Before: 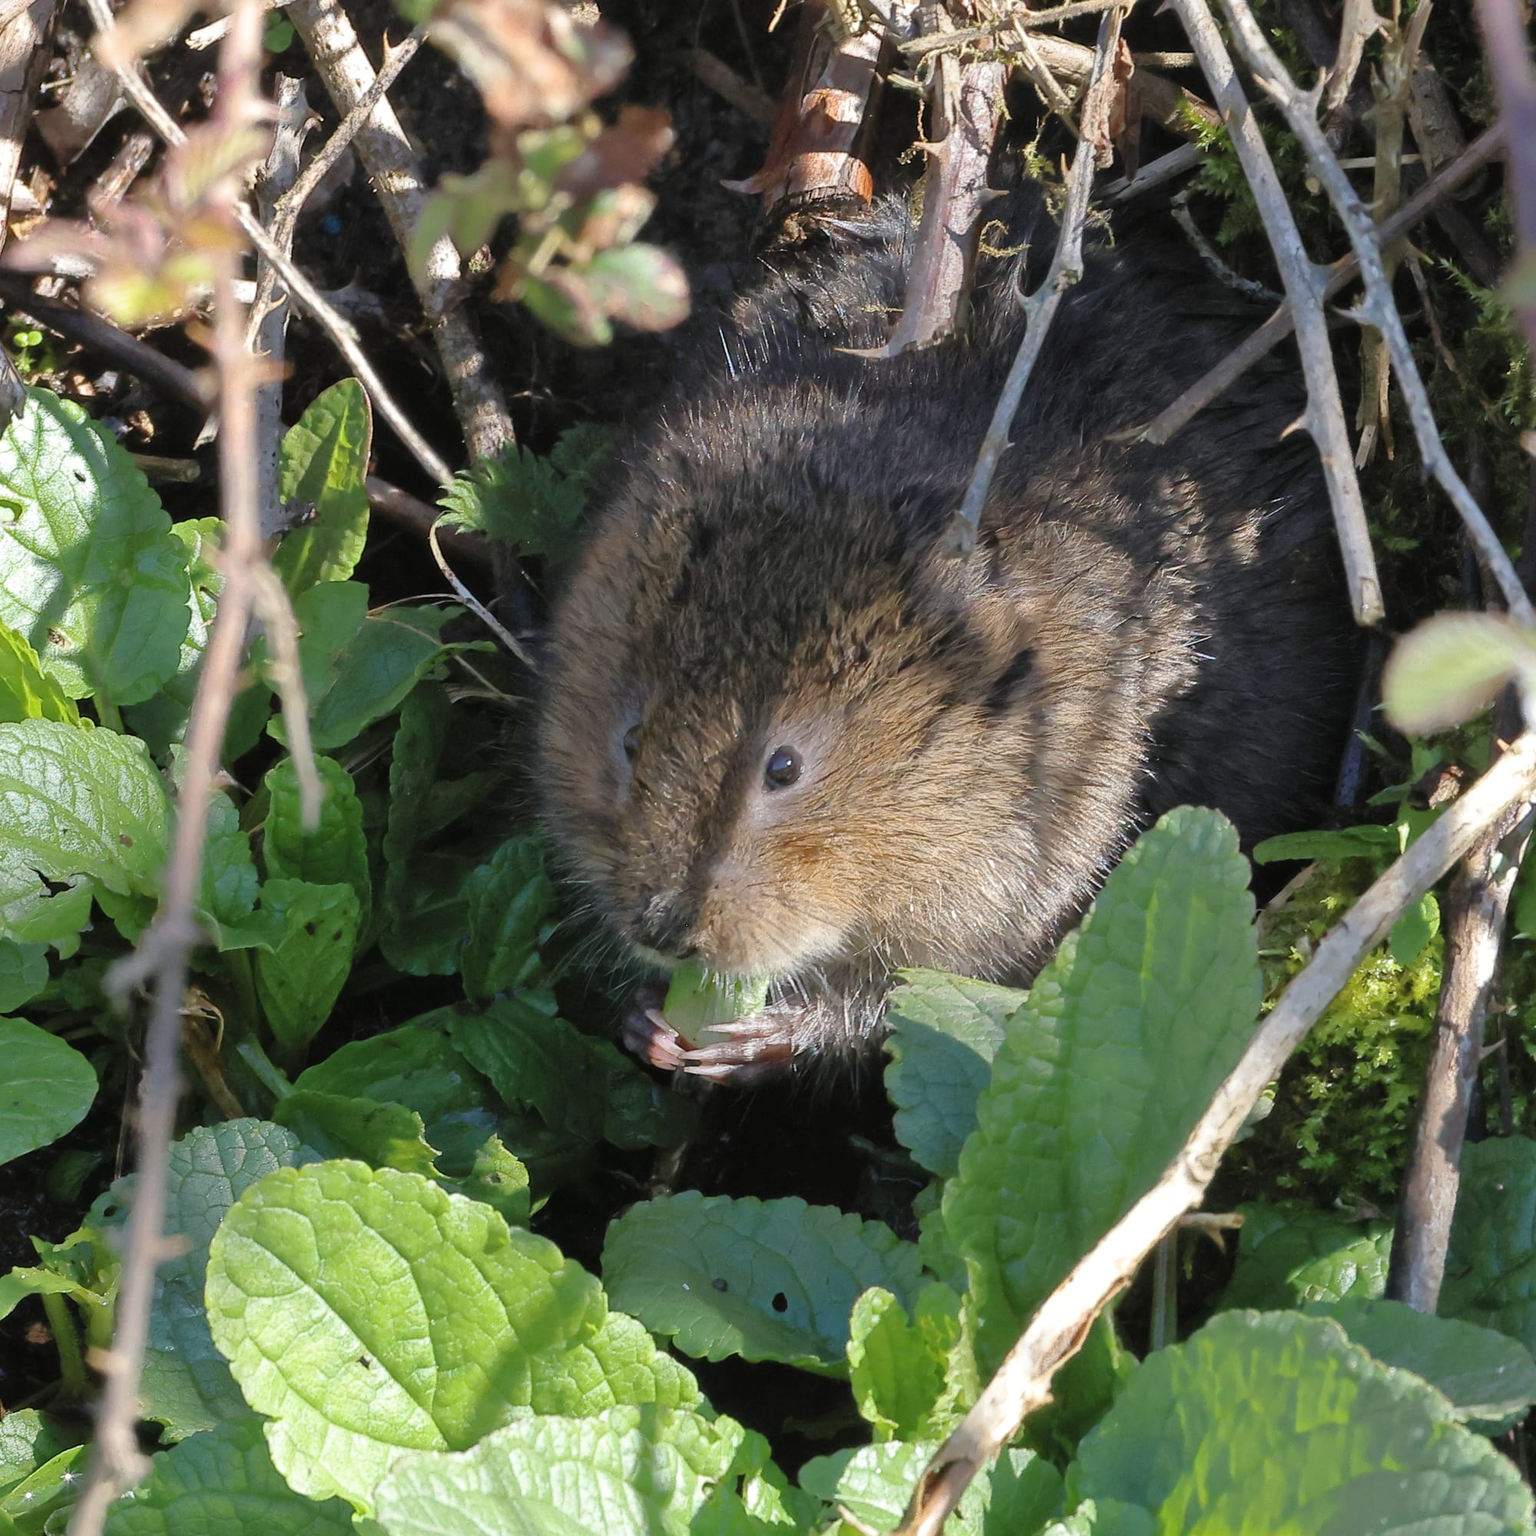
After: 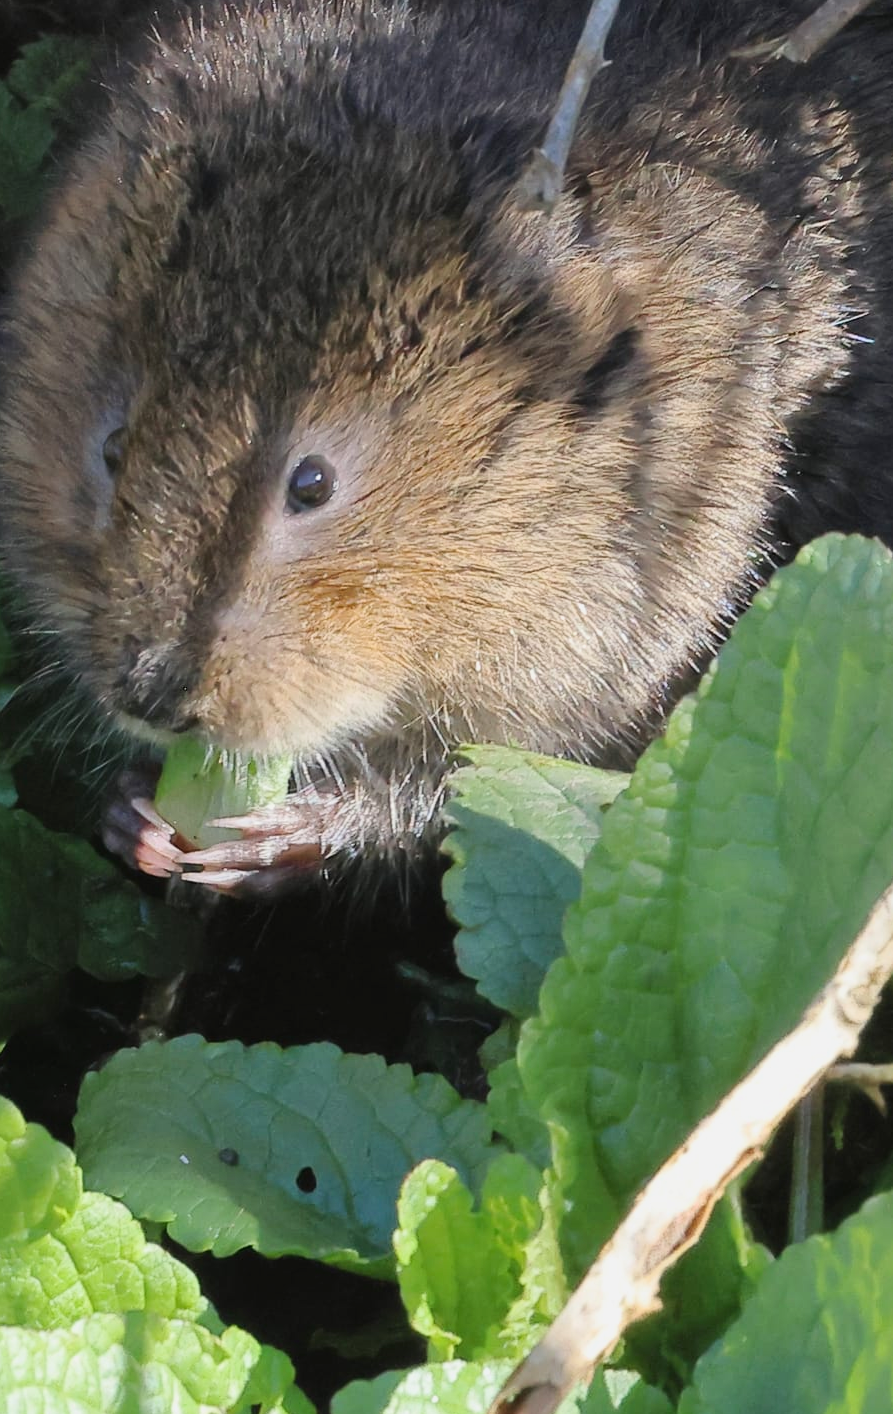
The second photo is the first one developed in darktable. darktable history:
tone curve: curves: ch0 [(0, 0.013) (0.036, 0.045) (0.274, 0.286) (0.566, 0.623) (0.794, 0.827) (1, 0.953)]; ch1 [(0, 0) (0.389, 0.403) (0.462, 0.48) (0.499, 0.5) (0.524, 0.527) (0.57, 0.599) (0.626, 0.65) (0.761, 0.781) (1, 1)]; ch2 [(0, 0) (0.464, 0.478) (0.5, 0.501) (0.533, 0.542) (0.599, 0.613) (0.704, 0.731) (1, 1)], color space Lab, linked channels, preserve colors none
crop: left 35.496%, top 25.85%, right 19.823%, bottom 3.44%
